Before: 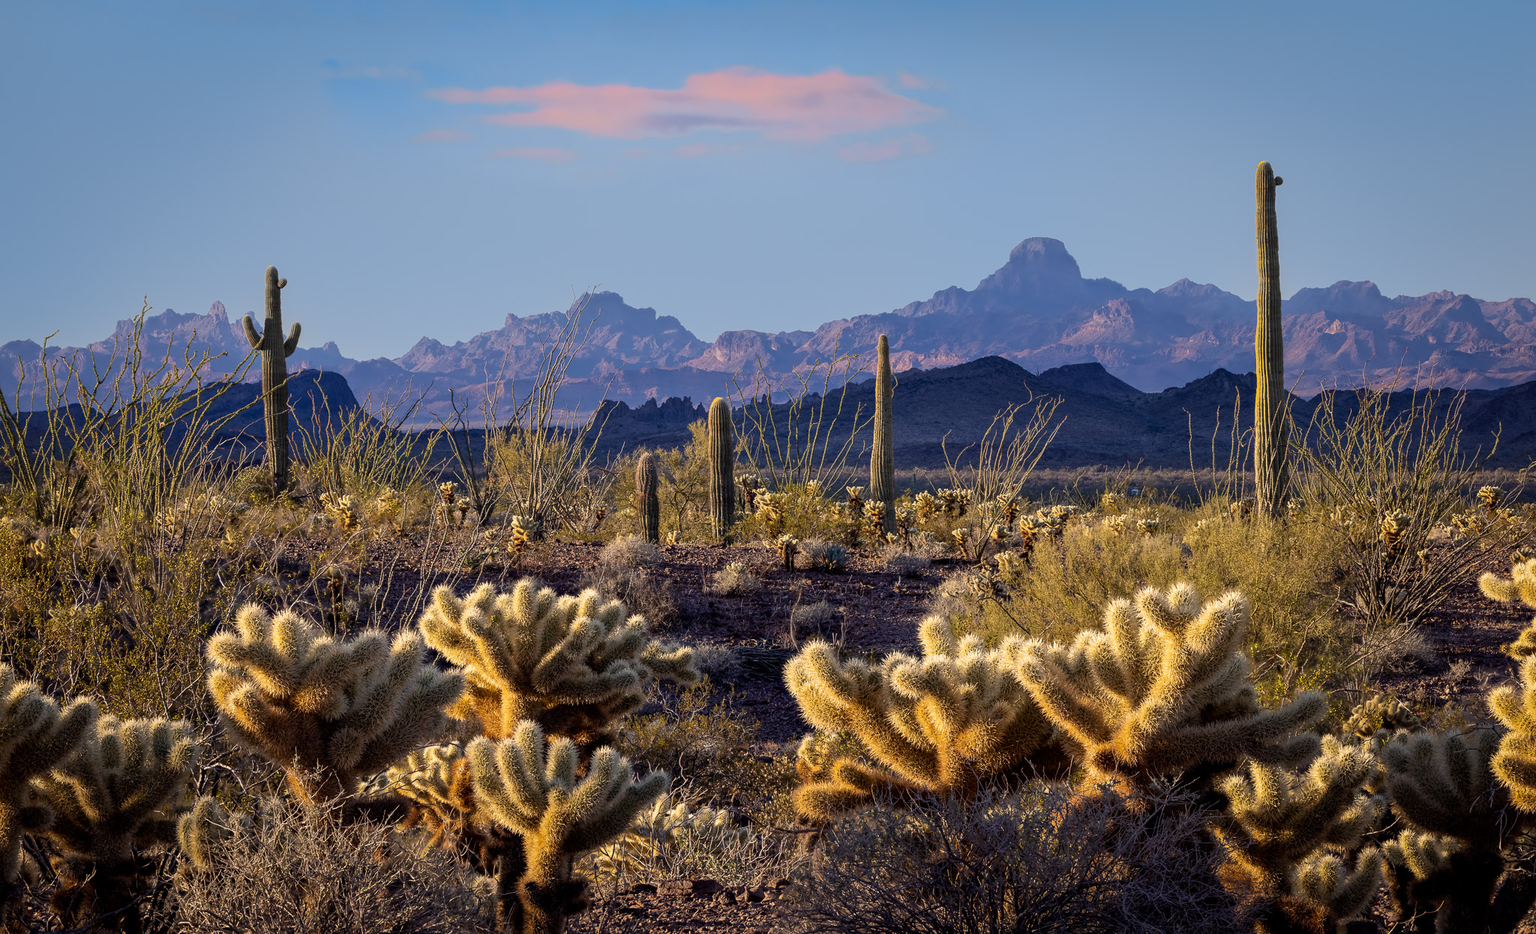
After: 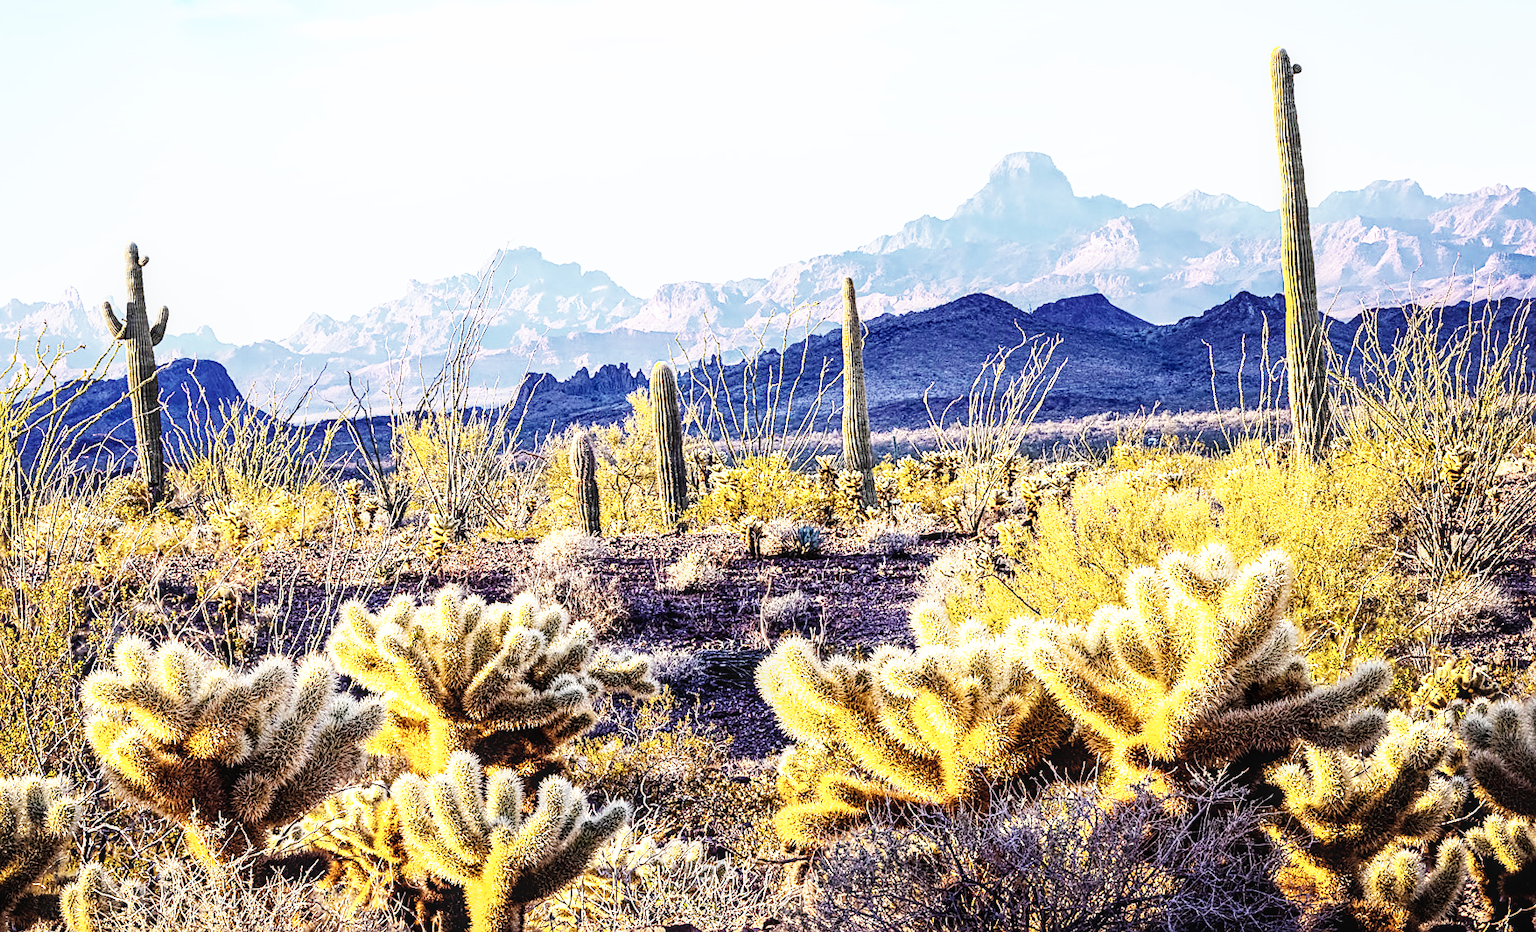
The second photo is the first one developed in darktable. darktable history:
color balance rgb: shadows lift › luminance -20.263%, perceptual saturation grading › global saturation 31.005%, perceptual brilliance grading › global brilliance 2.163%, perceptual brilliance grading › highlights -3.821%, global vibrance 25.593%
local contrast: on, module defaults
crop and rotate: angle 3.57°, left 5.651%, top 5.68%
sharpen: on, module defaults
exposure: black level correction 0, exposure 1.444 EV, compensate exposure bias true, compensate highlight preservation false
base curve: curves: ch0 [(0, 0) (0.007, 0.004) (0.027, 0.03) (0.046, 0.07) (0.207, 0.54) (0.442, 0.872) (0.673, 0.972) (1, 1)], preserve colors none
contrast brightness saturation: contrast 0.103, saturation -0.354
